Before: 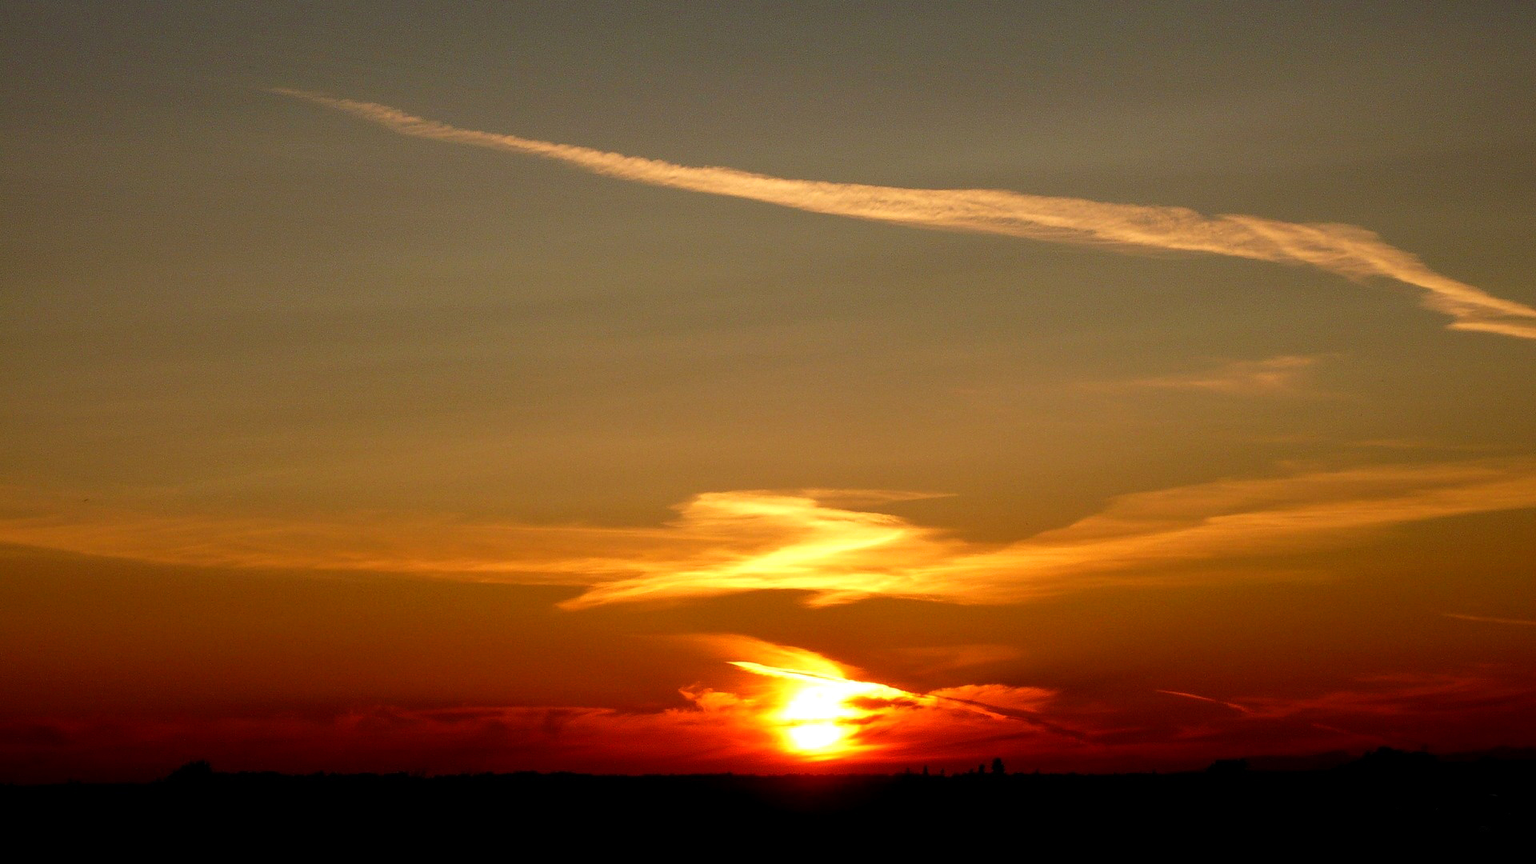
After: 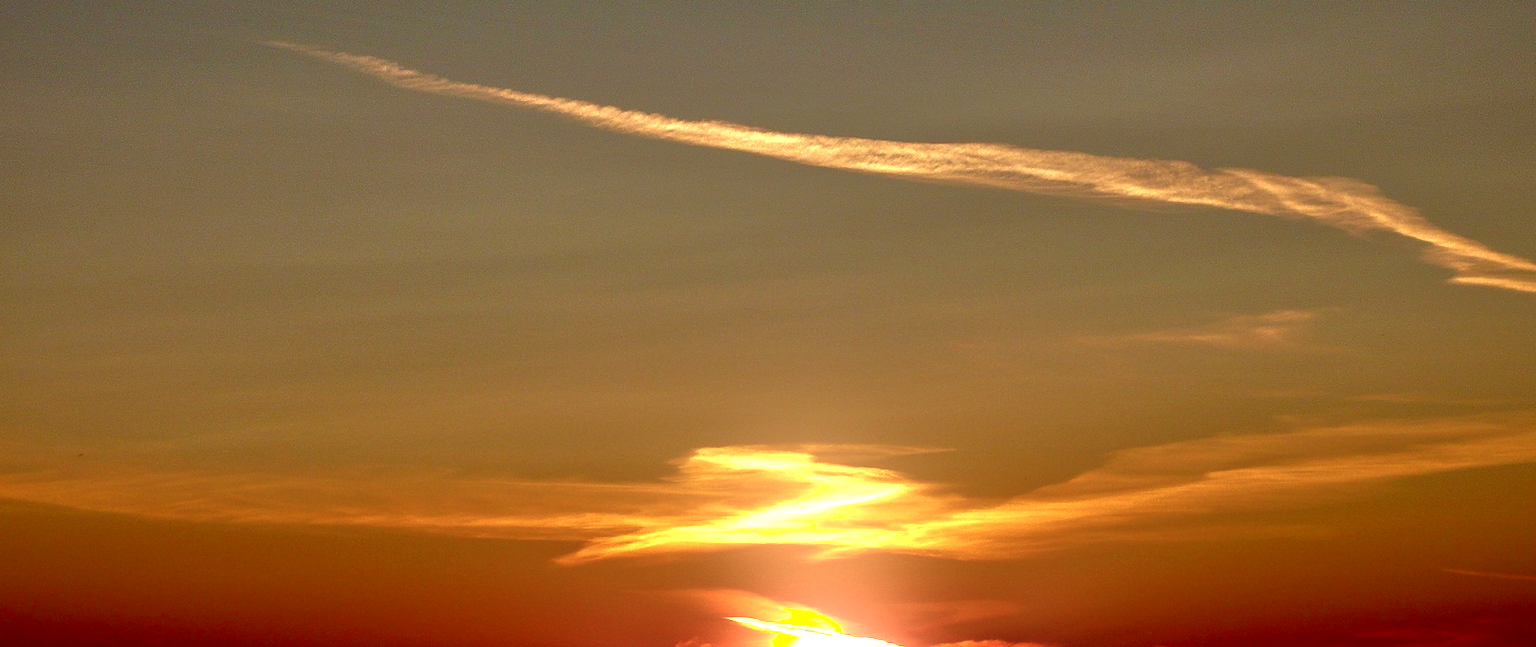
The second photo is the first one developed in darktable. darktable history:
shadows and highlights: shadows -90, highlights 90, soften with gaussian
exposure: exposure 0.496 EV, compensate highlight preservation false
color balance rgb: on, module defaults
local contrast: on, module defaults
crop: left 0.387%, top 5.469%, bottom 19.809%
tone equalizer: -7 EV 0.15 EV, -6 EV 0.6 EV, -5 EV 1.15 EV, -4 EV 1.33 EV, -3 EV 1.15 EV, -2 EV 0.6 EV, -1 EV 0.15 EV, mask exposure compensation -0.5 EV
base curve: curves: ch0 [(0, 0) (0.841, 0.609) (1, 1)]
